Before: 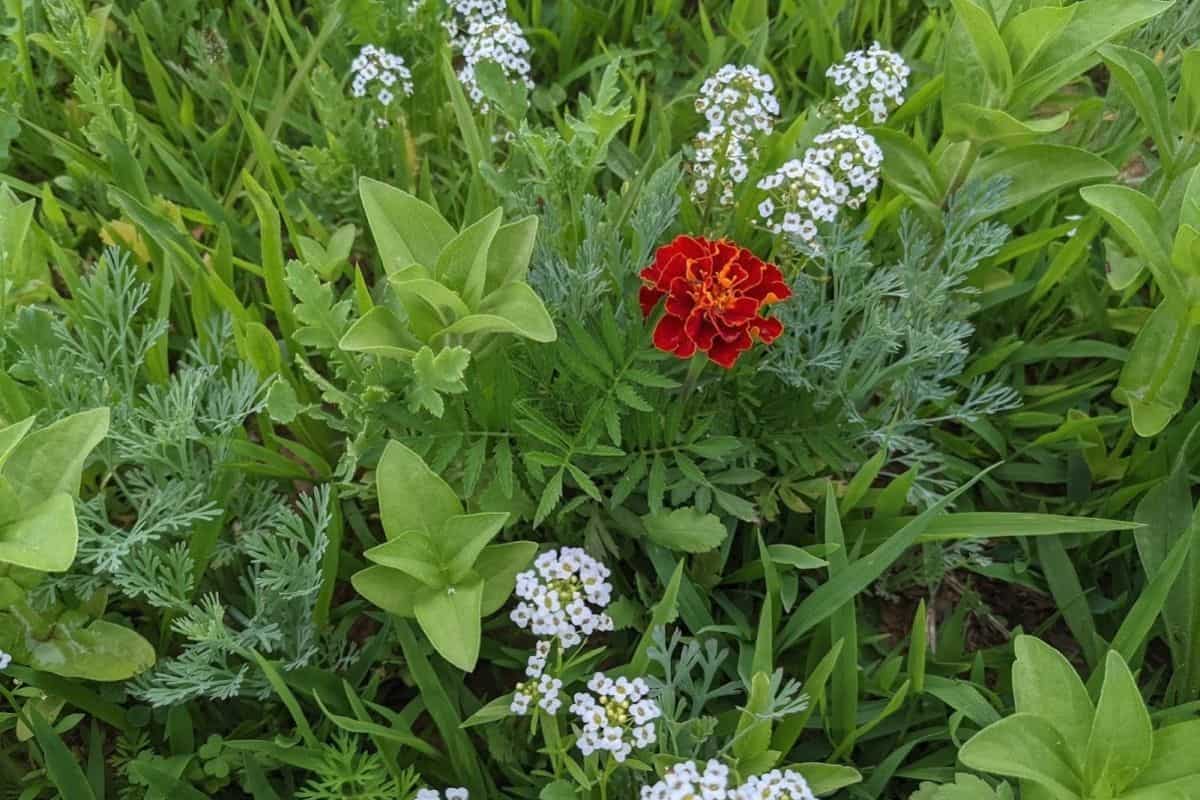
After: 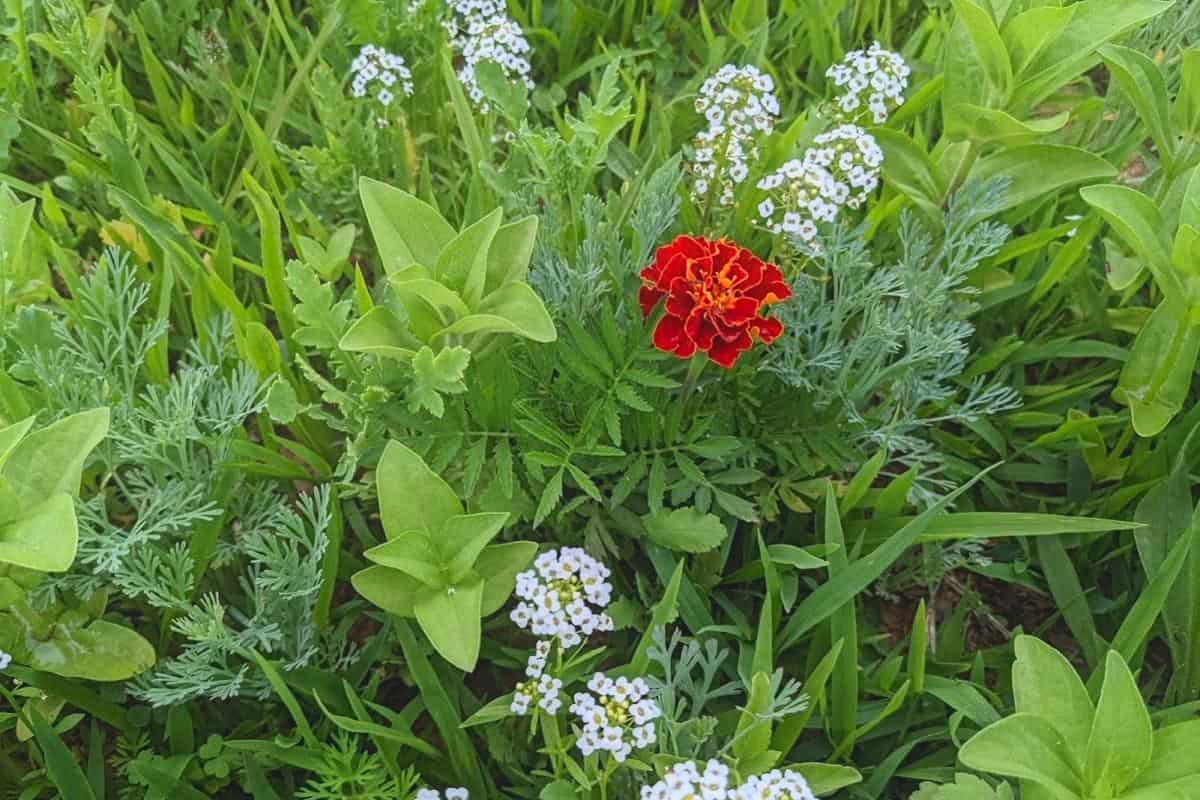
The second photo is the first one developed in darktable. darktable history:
contrast brightness saturation: contrast 0.197, brightness 0.153, saturation 0.147
contrast equalizer: octaves 7, y [[0.439, 0.44, 0.442, 0.457, 0.493, 0.498], [0.5 ×6], [0.5 ×6], [0 ×6], [0 ×6]]
